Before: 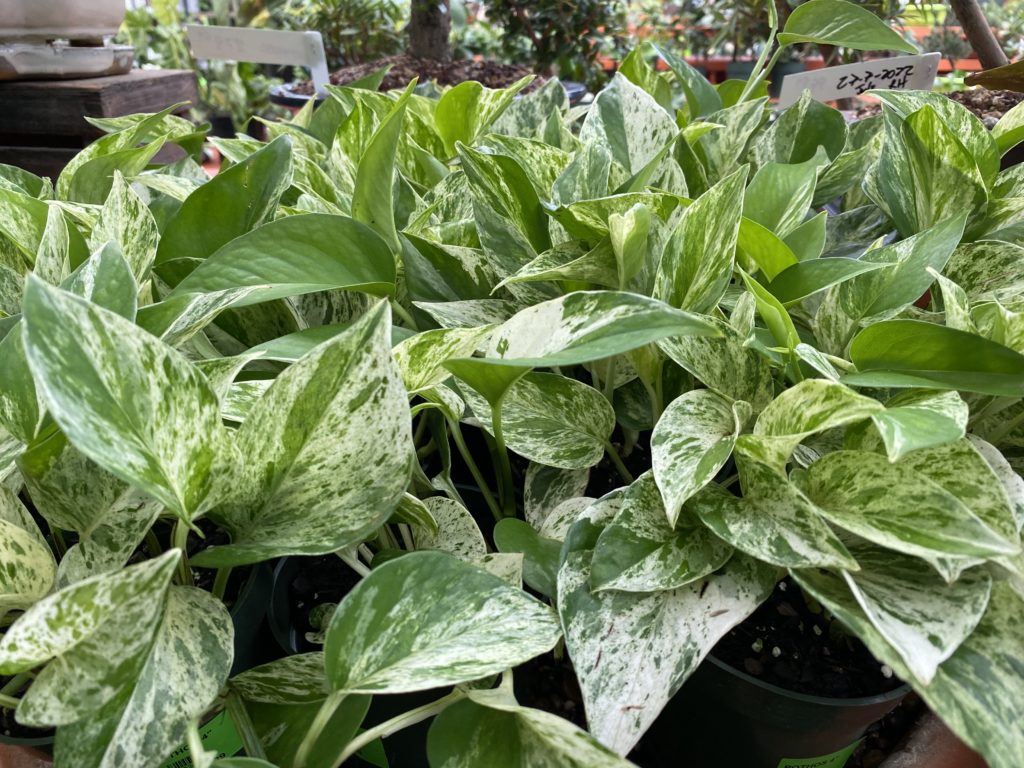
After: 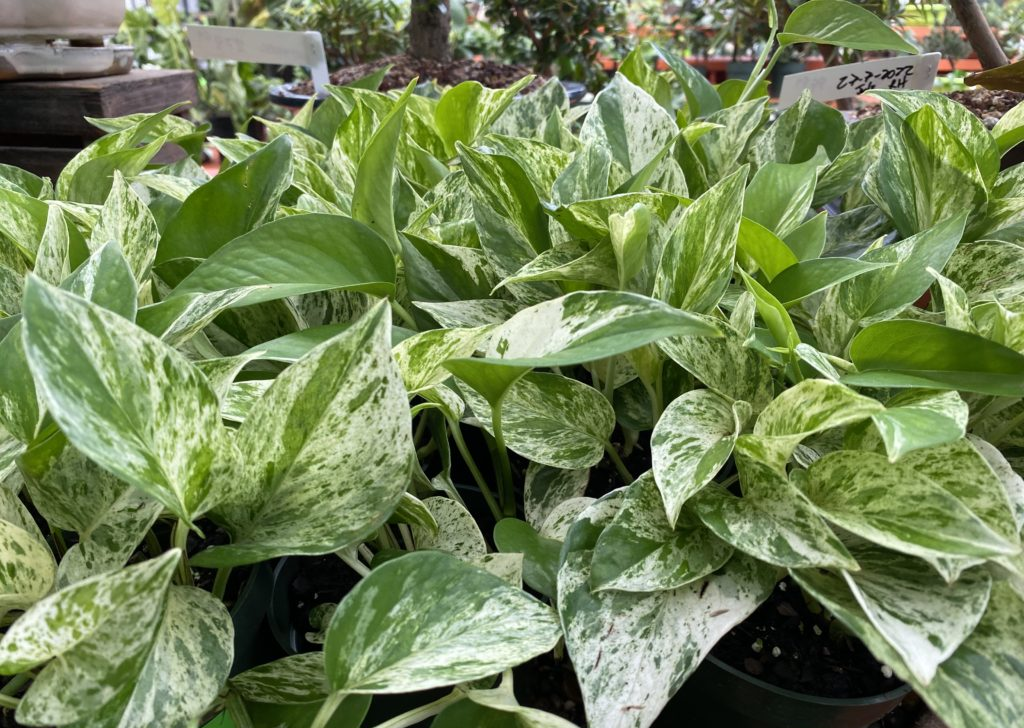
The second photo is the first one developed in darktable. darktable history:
crop and rotate: top 0.009%, bottom 5.126%
